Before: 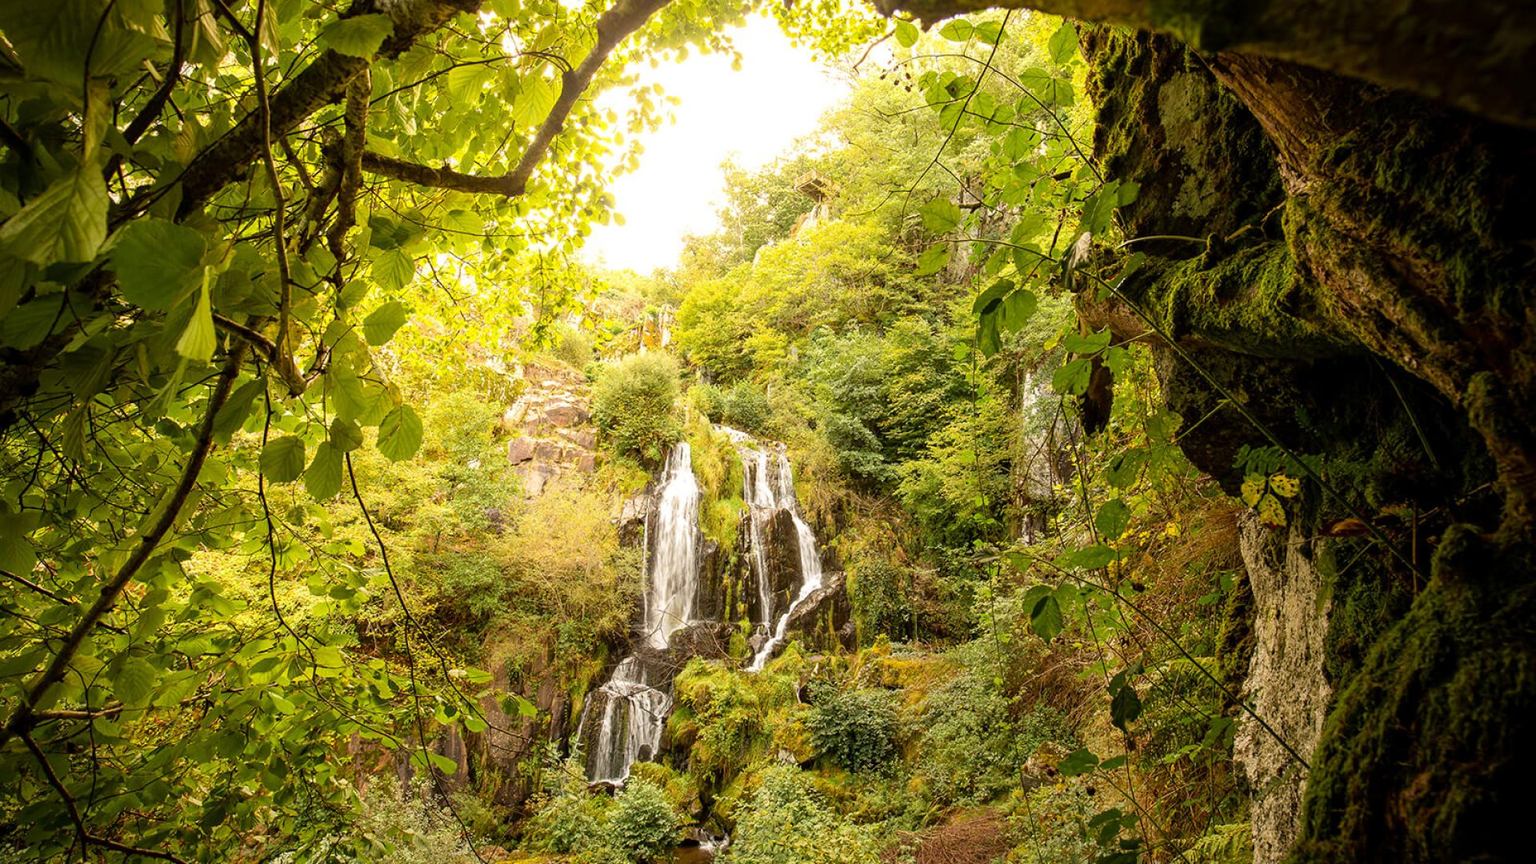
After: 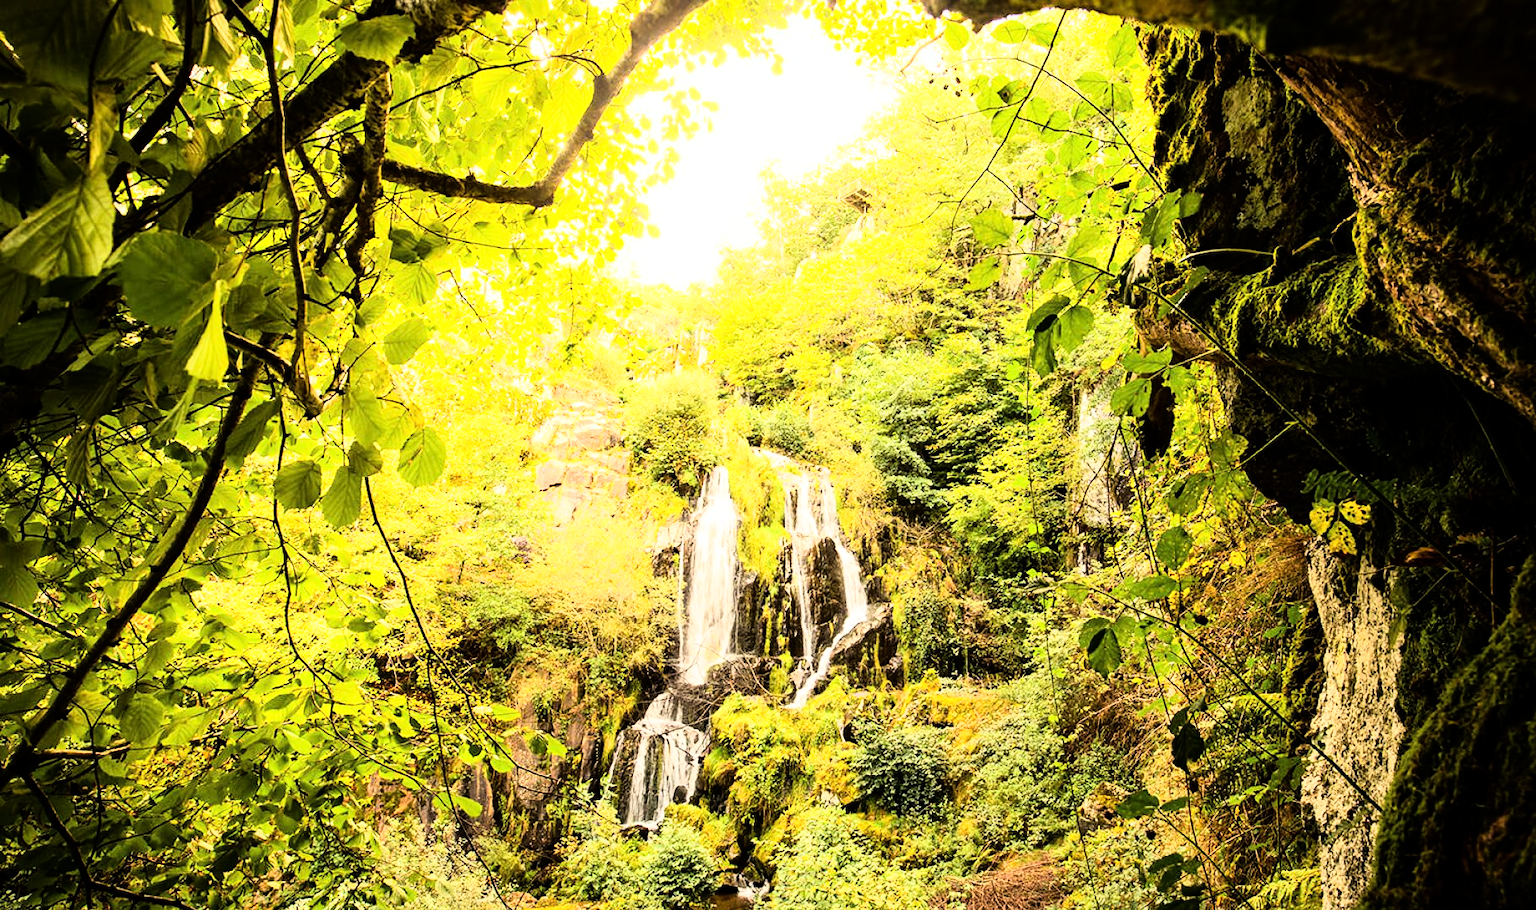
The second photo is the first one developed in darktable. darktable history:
crop and rotate: right 5.167%
rgb curve: curves: ch0 [(0, 0) (0.21, 0.15) (0.24, 0.21) (0.5, 0.75) (0.75, 0.96) (0.89, 0.99) (1, 1)]; ch1 [(0, 0.02) (0.21, 0.13) (0.25, 0.2) (0.5, 0.67) (0.75, 0.9) (0.89, 0.97) (1, 1)]; ch2 [(0, 0.02) (0.21, 0.13) (0.25, 0.2) (0.5, 0.67) (0.75, 0.9) (0.89, 0.97) (1, 1)], compensate middle gray true
